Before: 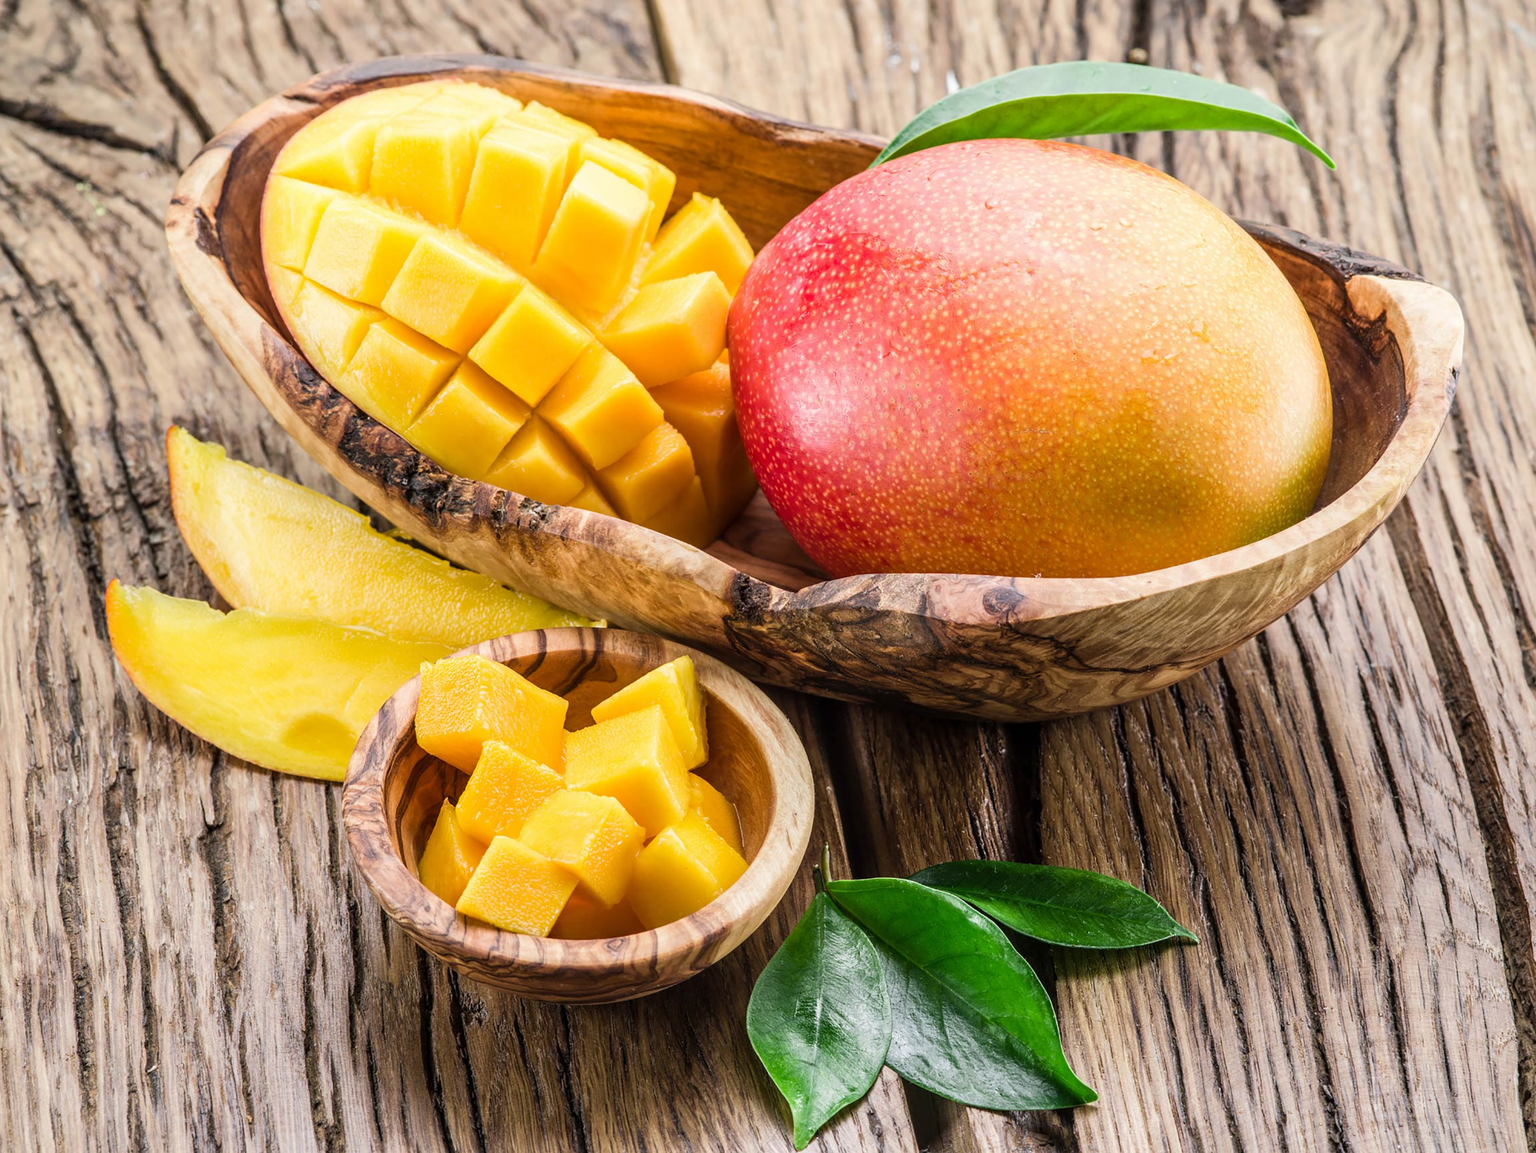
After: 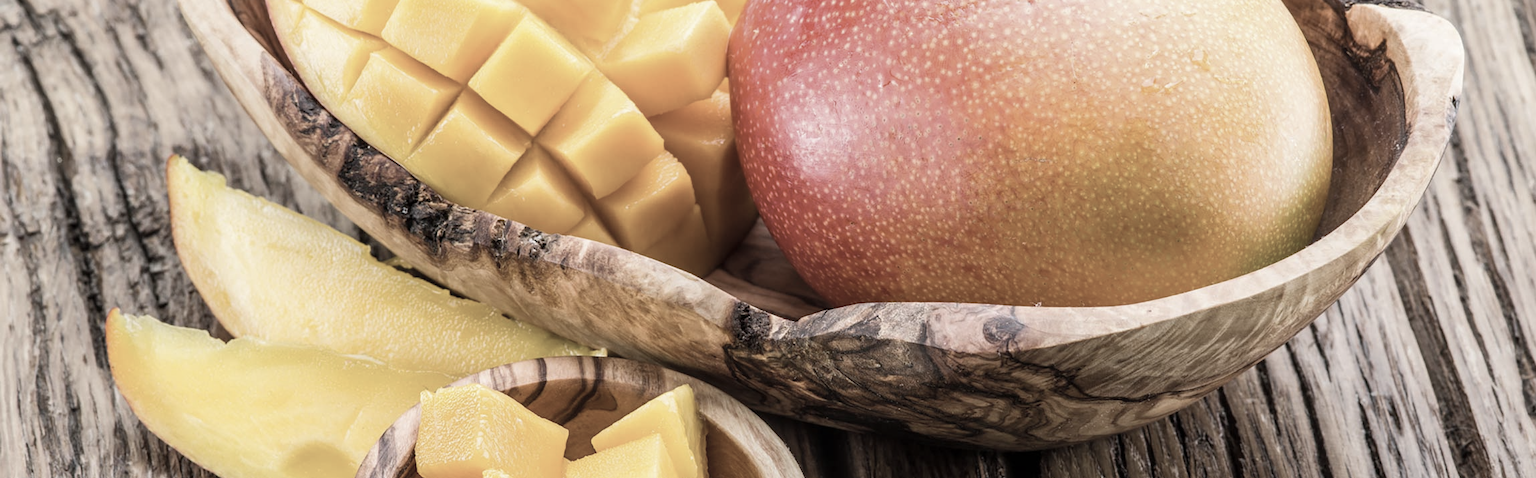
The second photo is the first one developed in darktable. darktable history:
color correction: highlights b* 0.059, saturation 0.487
crop and rotate: top 23.608%, bottom 34.819%
